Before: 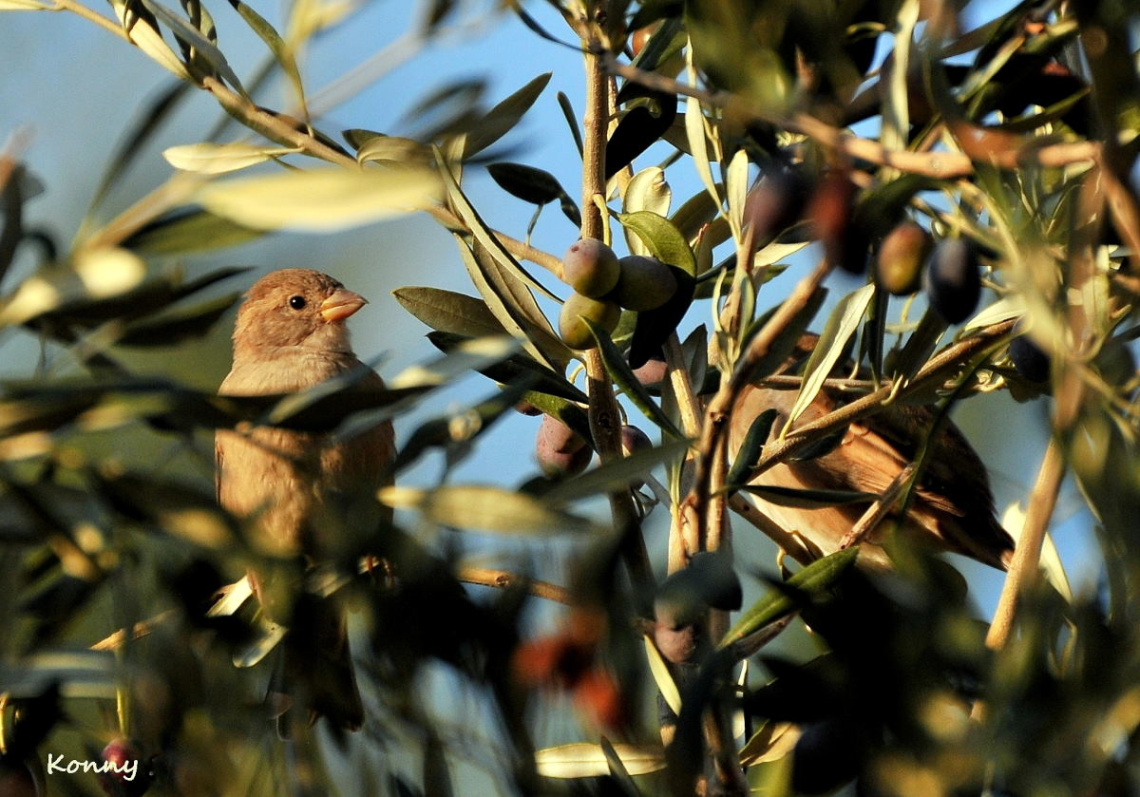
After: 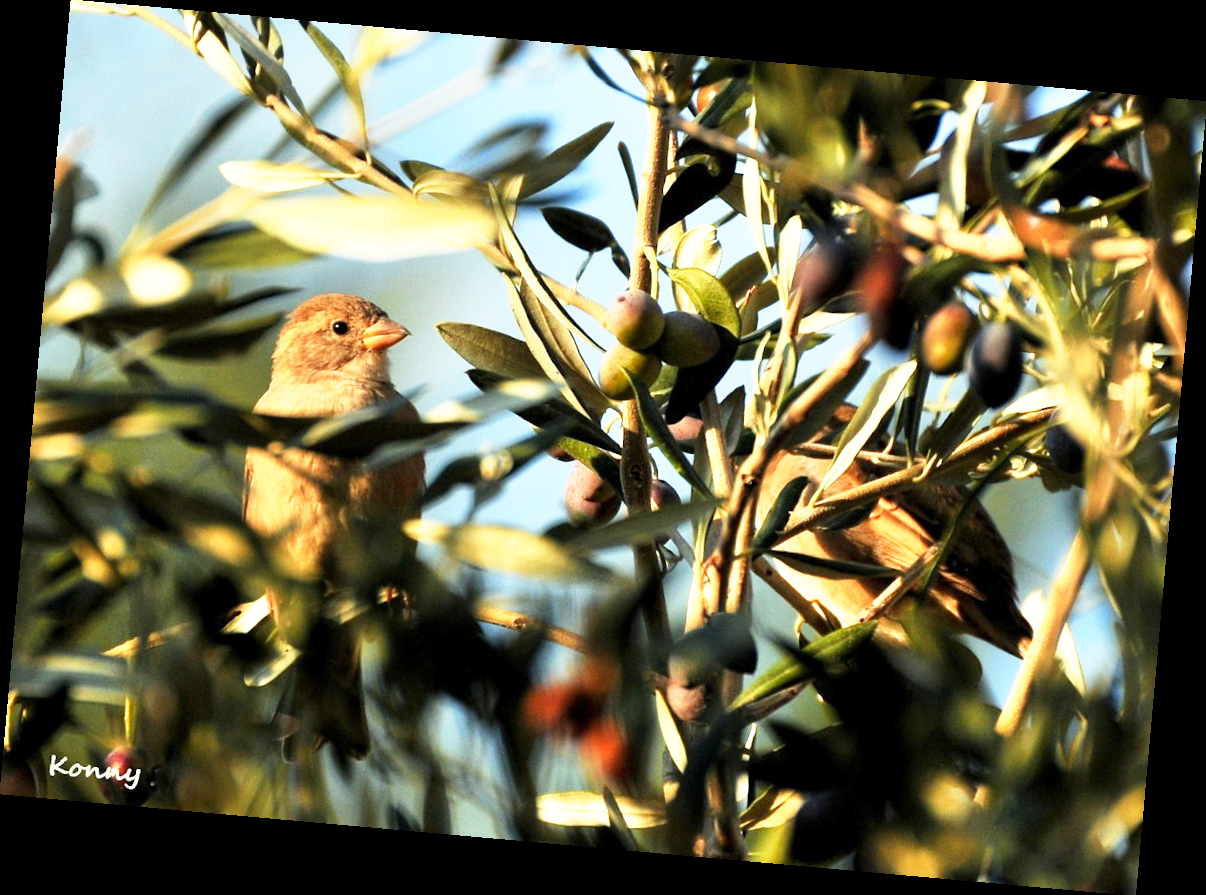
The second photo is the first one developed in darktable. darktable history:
tone equalizer: on, module defaults
base curve: curves: ch0 [(0, 0) (0.495, 0.917) (1, 1)], preserve colors none
rotate and perspective: rotation 5.12°, automatic cropping off
